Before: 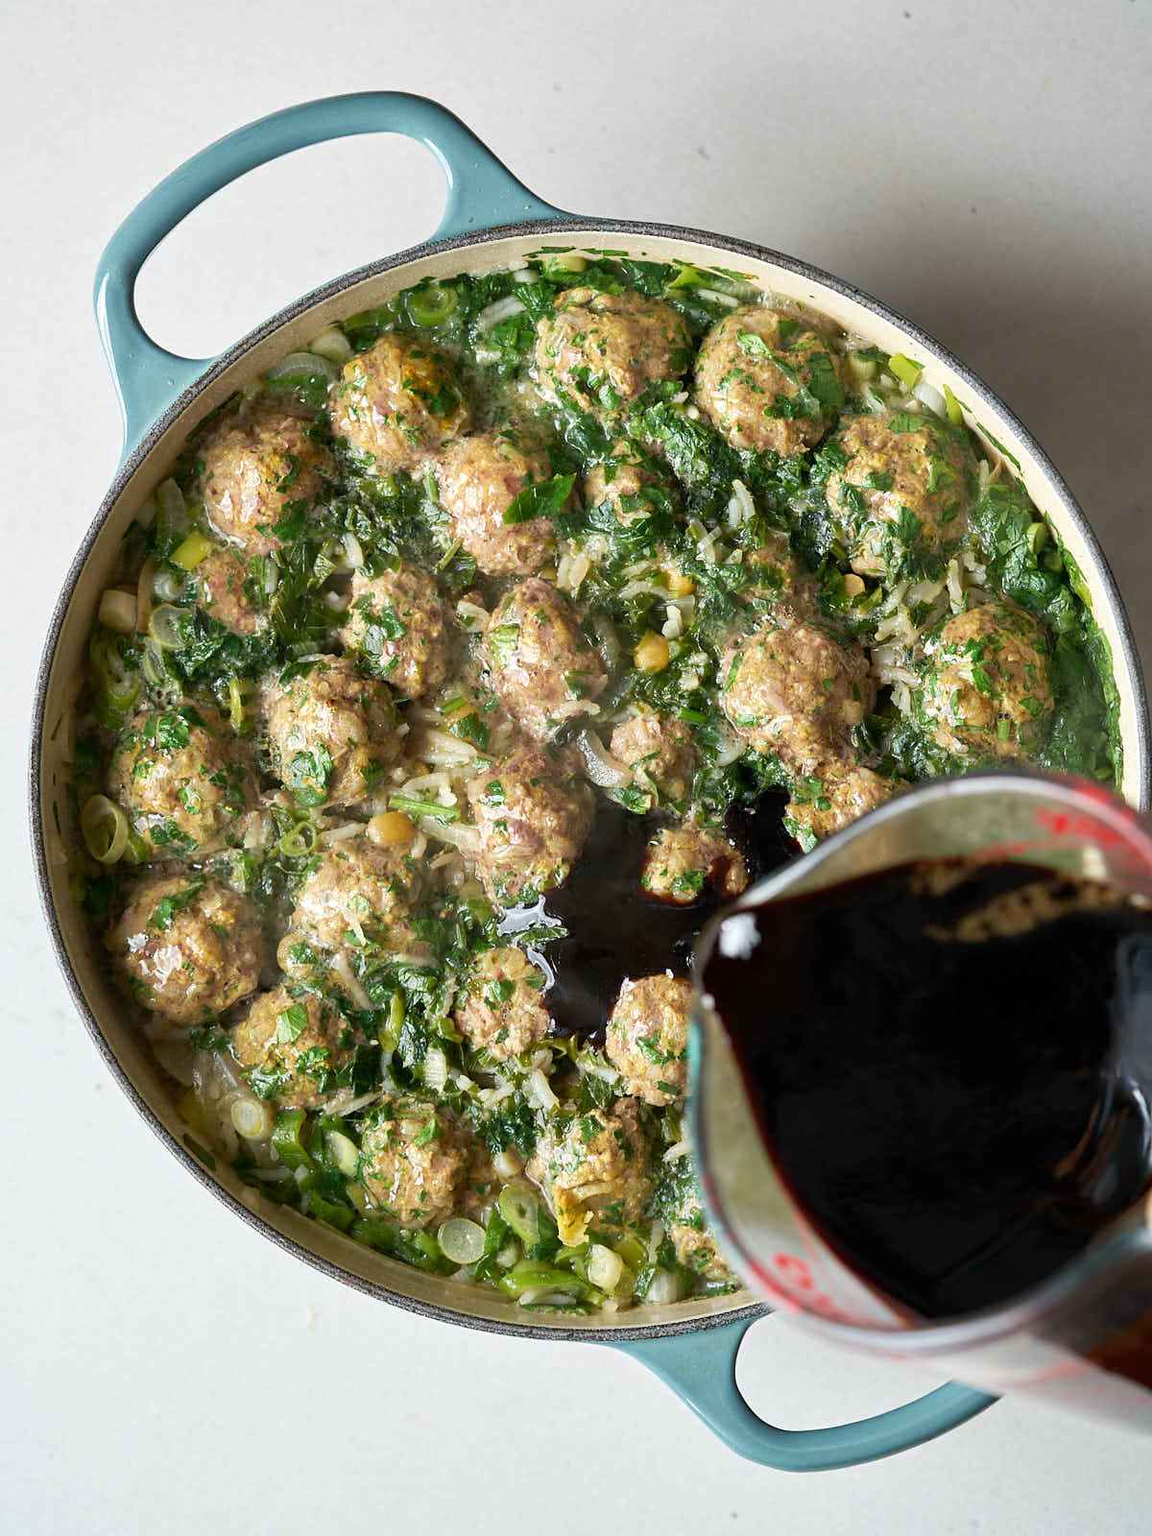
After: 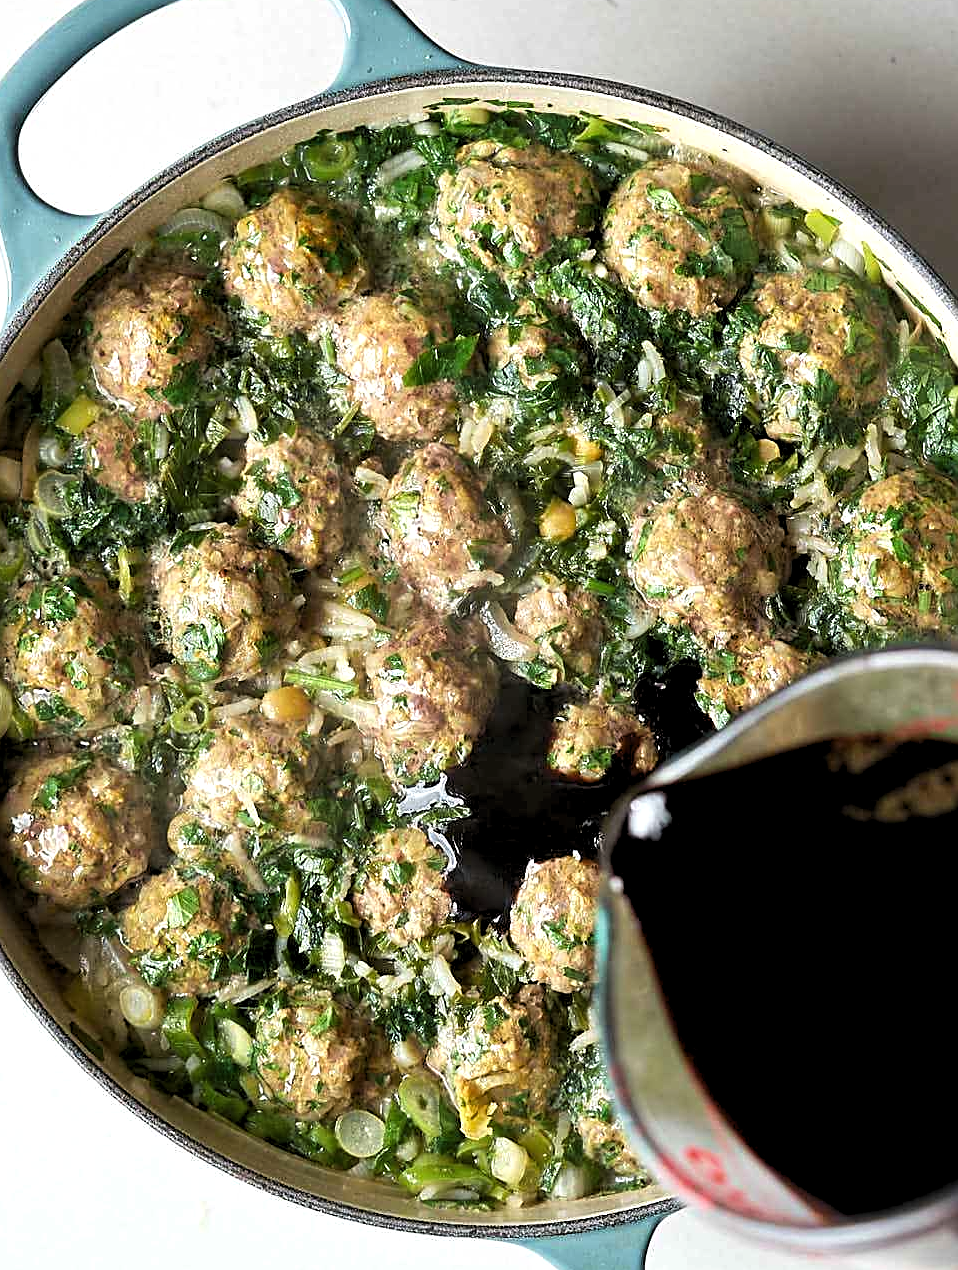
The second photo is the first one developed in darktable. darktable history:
crop and rotate: left 10.111%, top 10.013%, right 10.034%, bottom 10.567%
sharpen: amount 0.592
levels: white 90.66%, levels [0.062, 0.494, 0.925]
